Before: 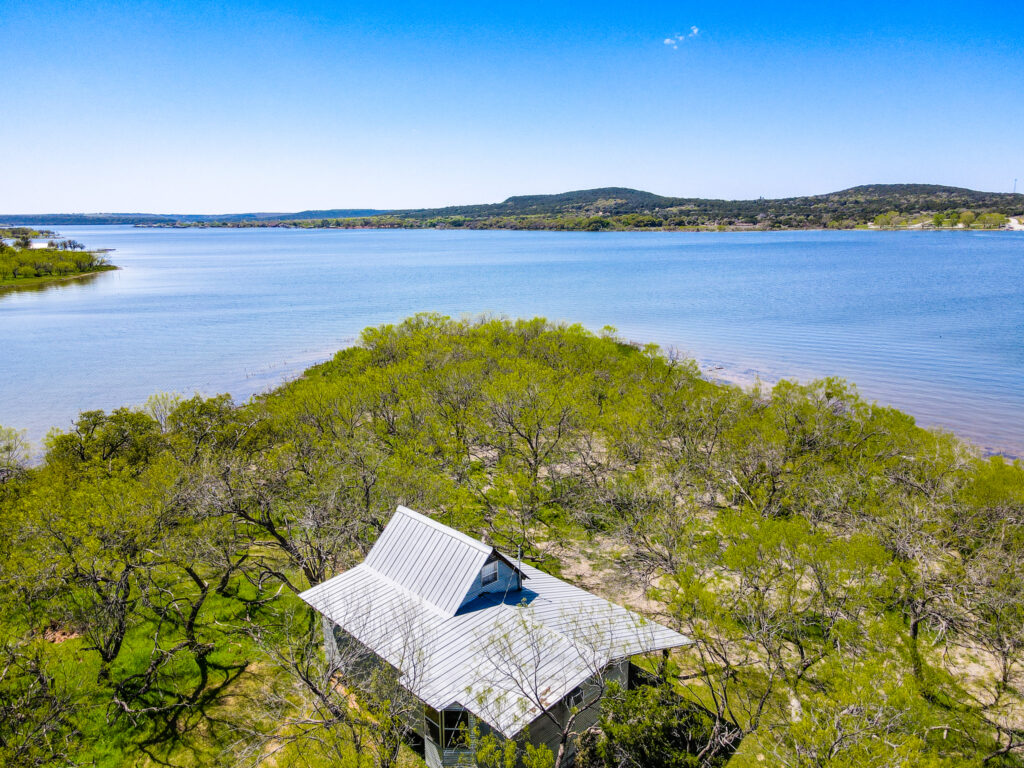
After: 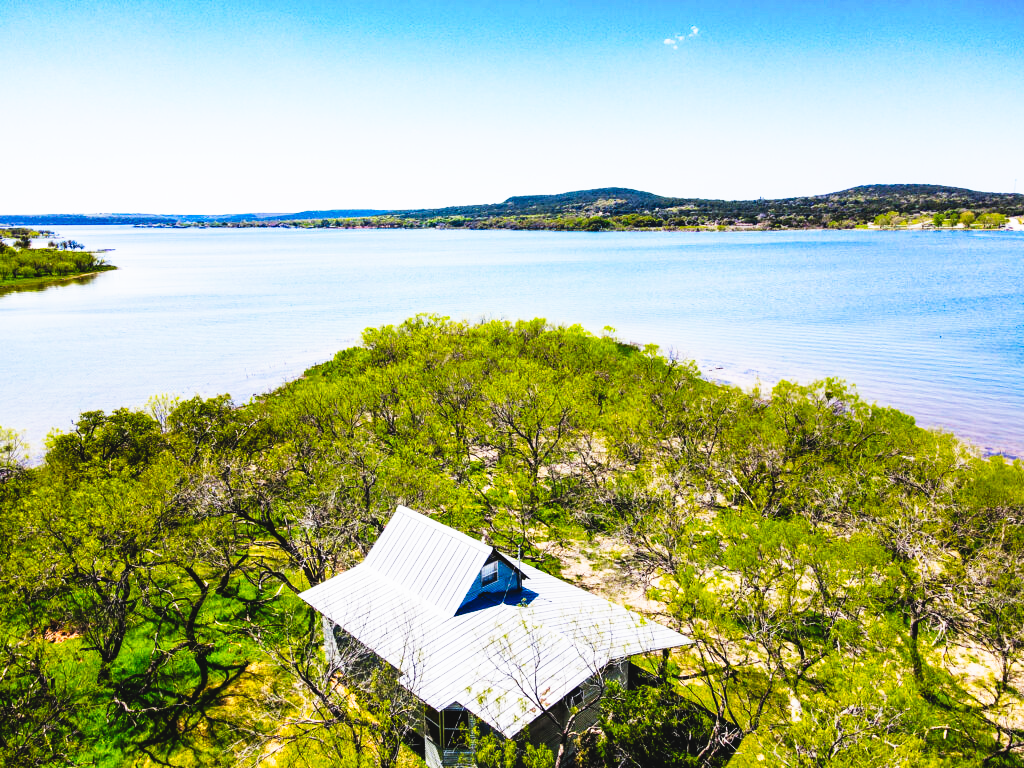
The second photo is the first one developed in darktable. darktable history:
tone curve: curves: ch0 [(0, 0) (0.003, 0.002) (0.011, 0.005) (0.025, 0.011) (0.044, 0.017) (0.069, 0.021) (0.1, 0.027) (0.136, 0.035) (0.177, 0.05) (0.224, 0.076) (0.277, 0.126) (0.335, 0.212) (0.399, 0.333) (0.468, 0.473) (0.543, 0.627) (0.623, 0.784) (0.709, 0.9) (0.801, 0.963) (0.898, 0.988) (1, 1)], preserve colors none
exposure: black level correction -0.023, exposure -0.039 EV, compensate highlight preservation false
